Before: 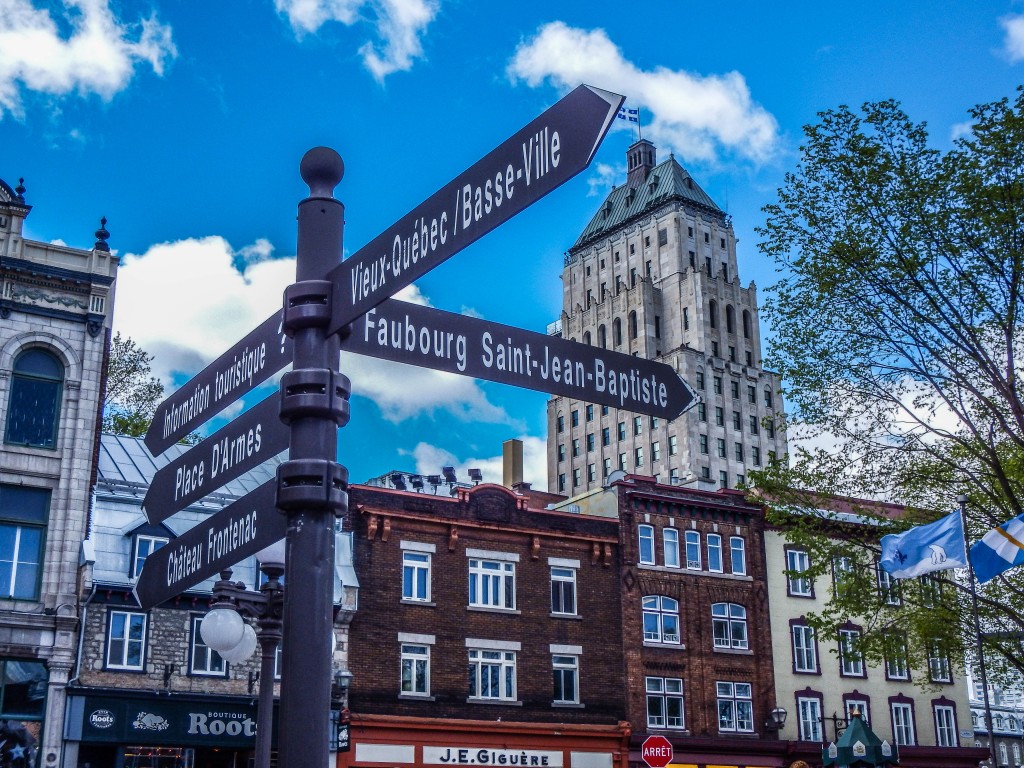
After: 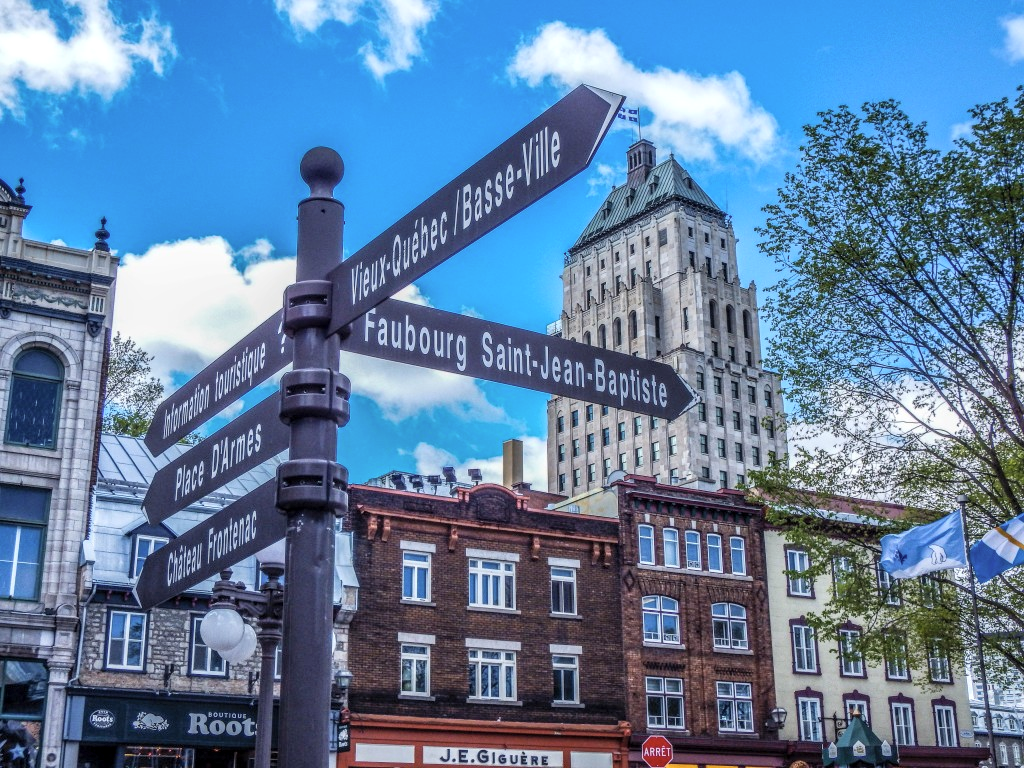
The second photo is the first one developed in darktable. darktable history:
local contrast: on, module defaults
contrast brightness saturation: brightness 0.15
